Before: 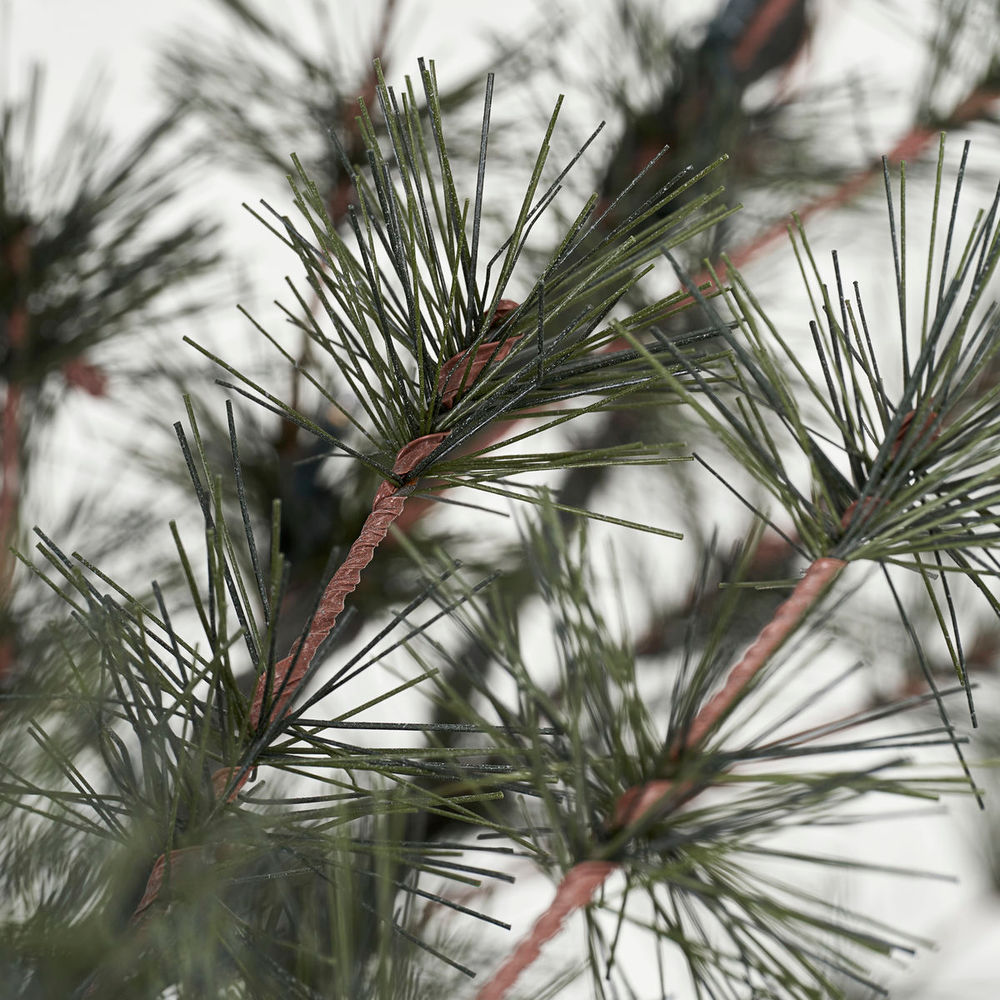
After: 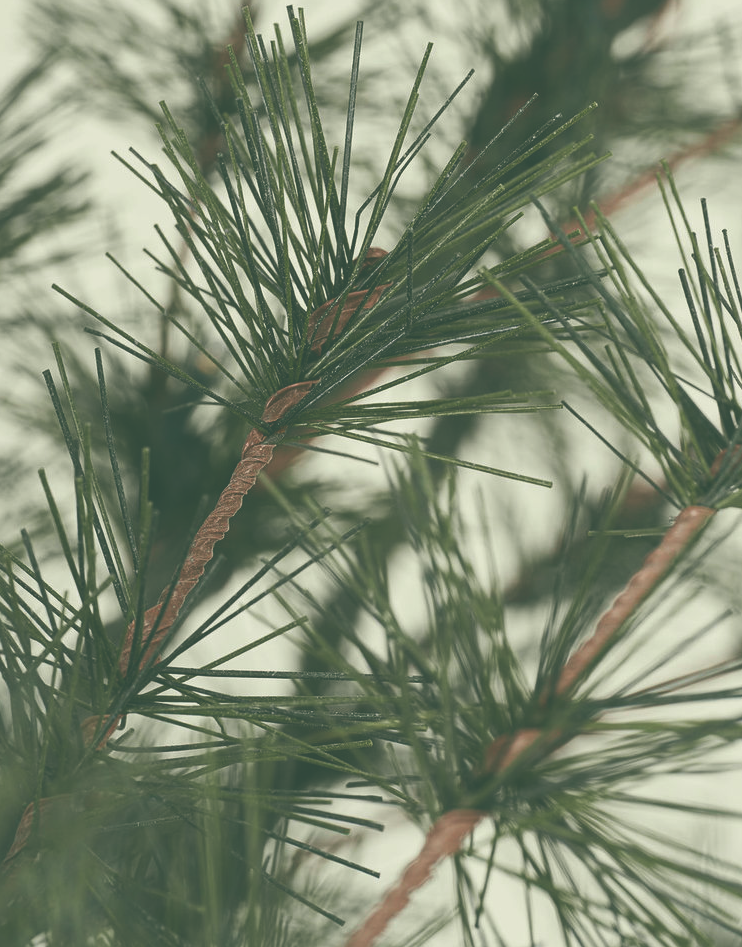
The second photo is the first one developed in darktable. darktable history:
exposure: black level correction -0.062, exposure -0.05 EV, compensate highlight preservation false
color balance: lift [1.005, 0.99, 1.007, 1.01], gamma [1, 1.034, 1.032, 0.966], gain [0.873, 1.055, 1.067, 0.933]
crop and rotate: left 13.15%, top 5.251%, right 12.609%
